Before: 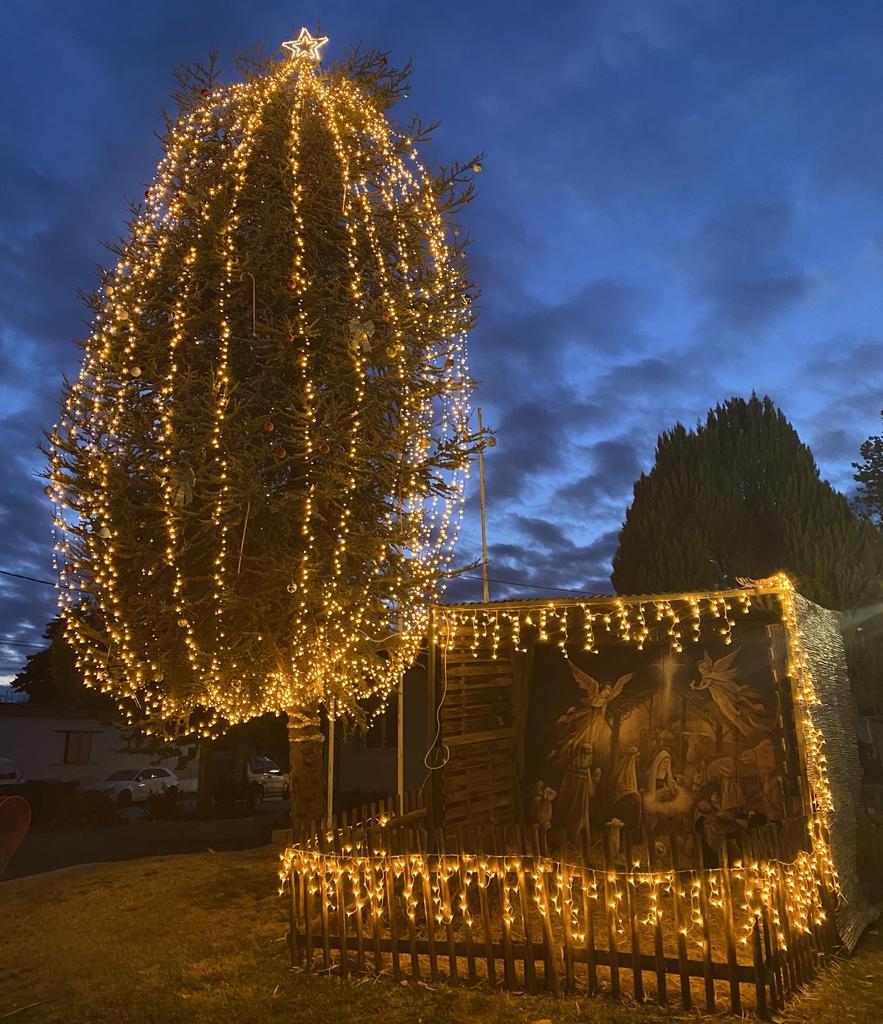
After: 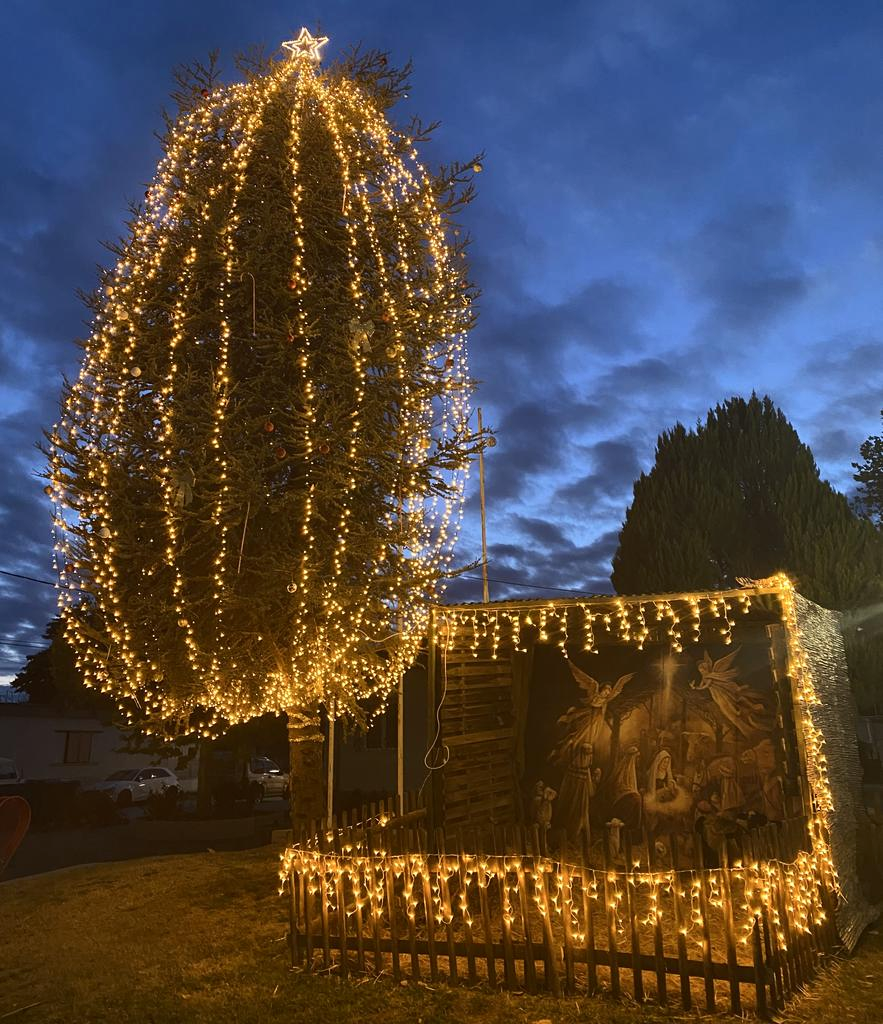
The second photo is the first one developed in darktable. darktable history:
contrast brightness saturation: contrast 0.152, brightness 0.042
